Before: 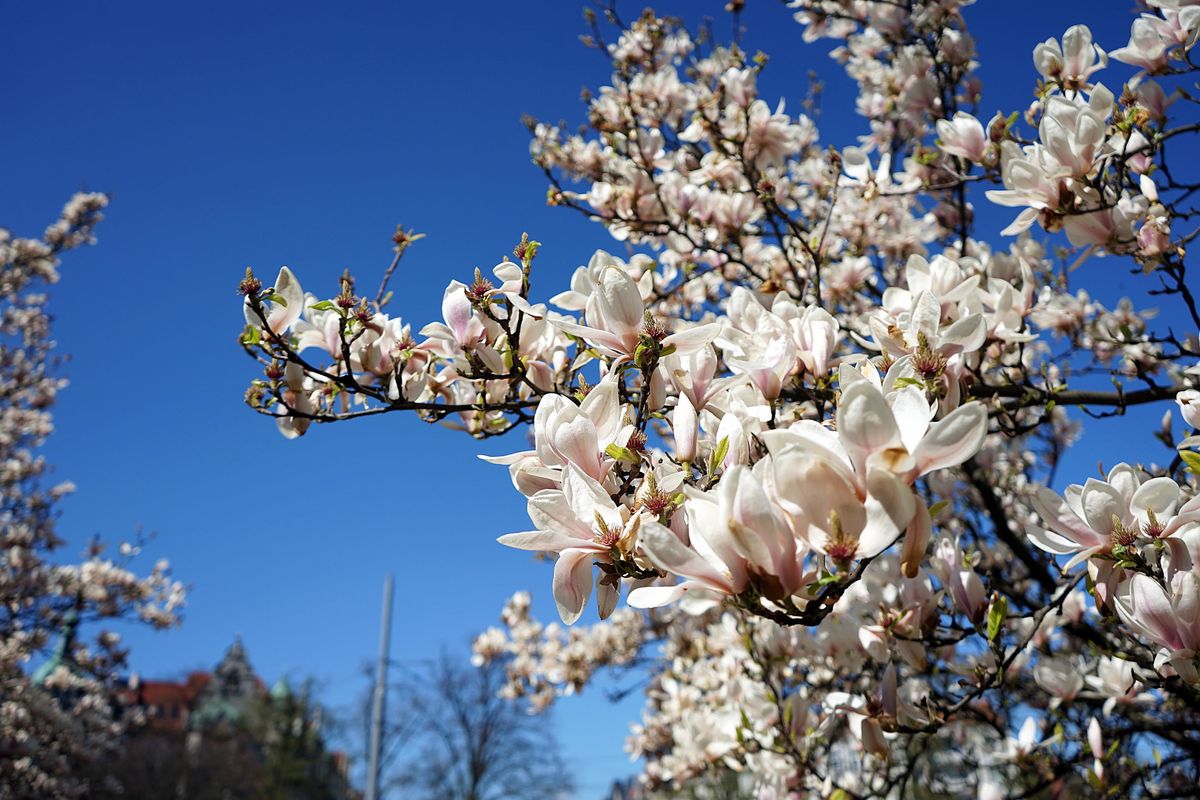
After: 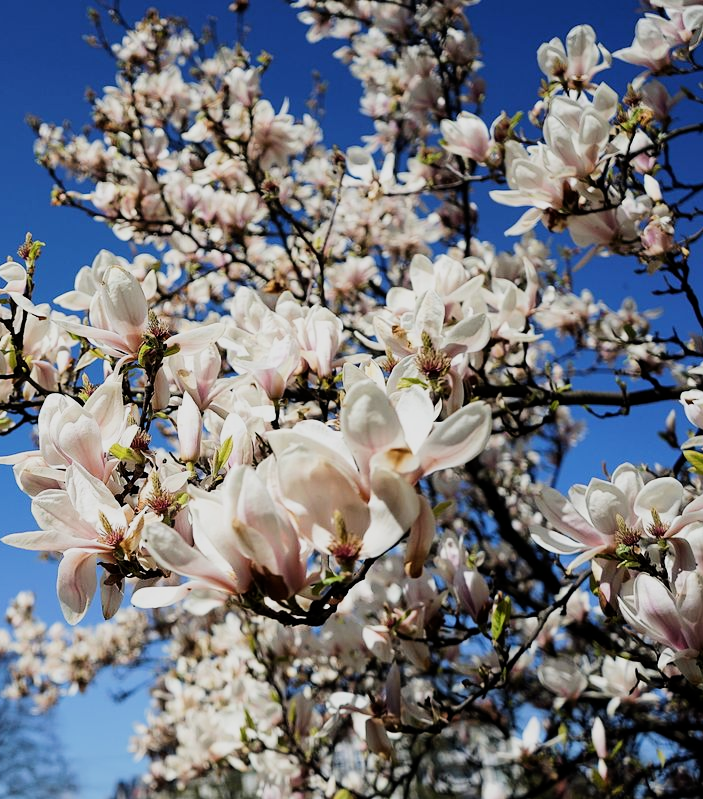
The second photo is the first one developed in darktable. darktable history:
crop: left 41.402%
filmic rgb: black relative exposure -7.5 EV, white relative exposure 5 EV, hardness 3.31, contrast 1.3, contrast in shadows safe
